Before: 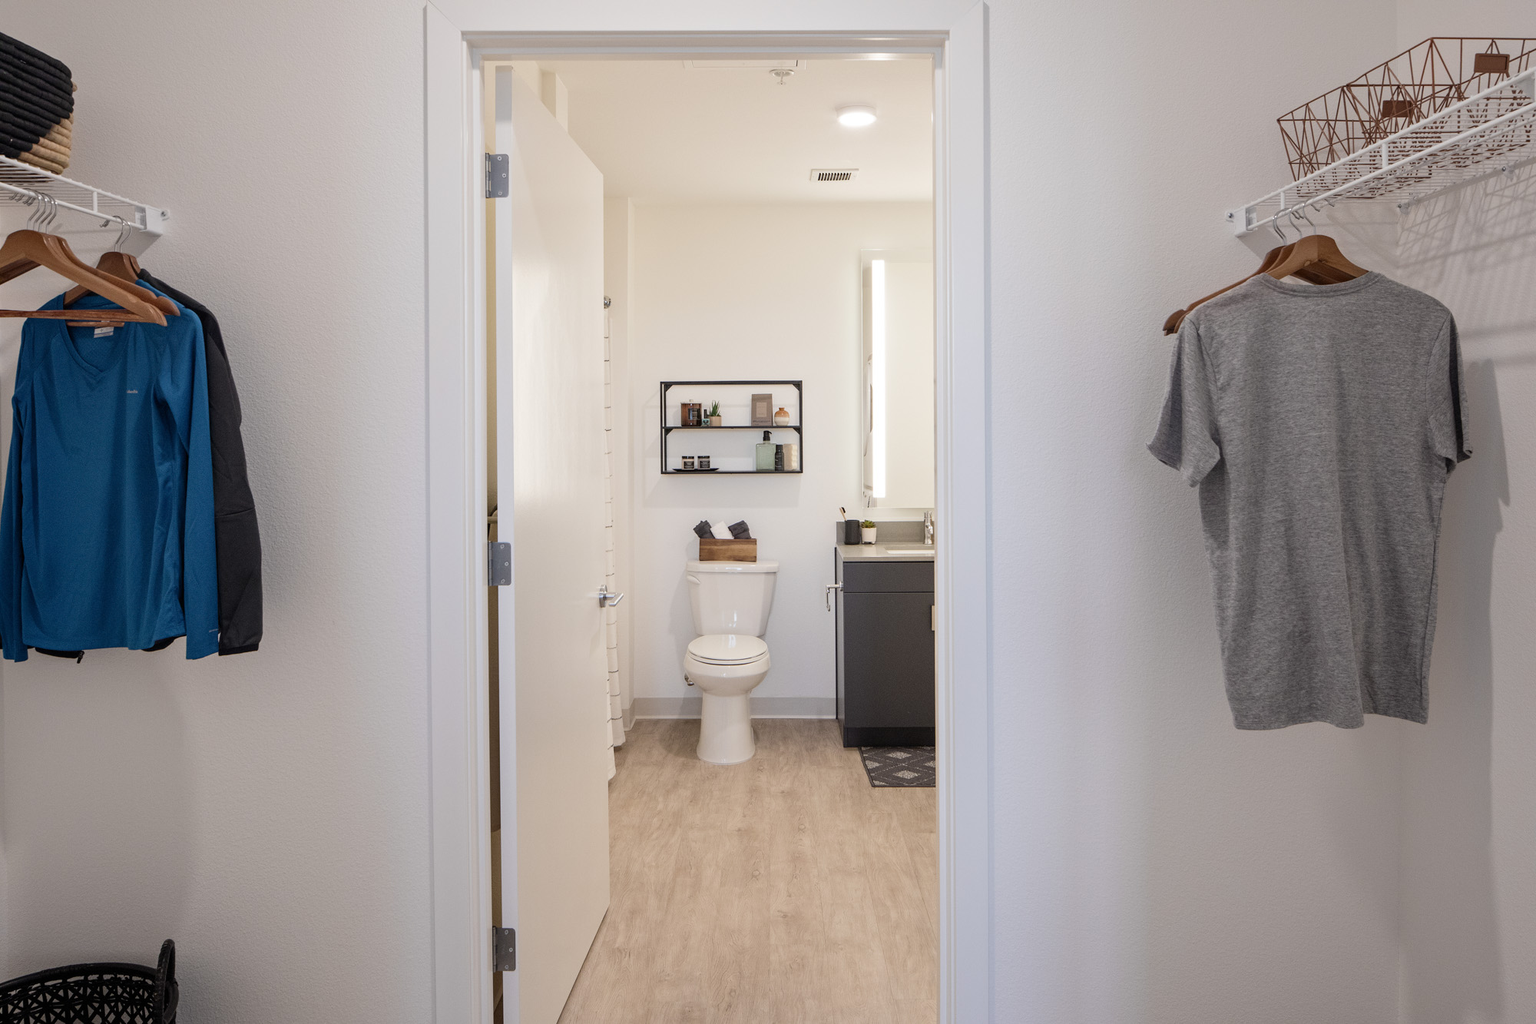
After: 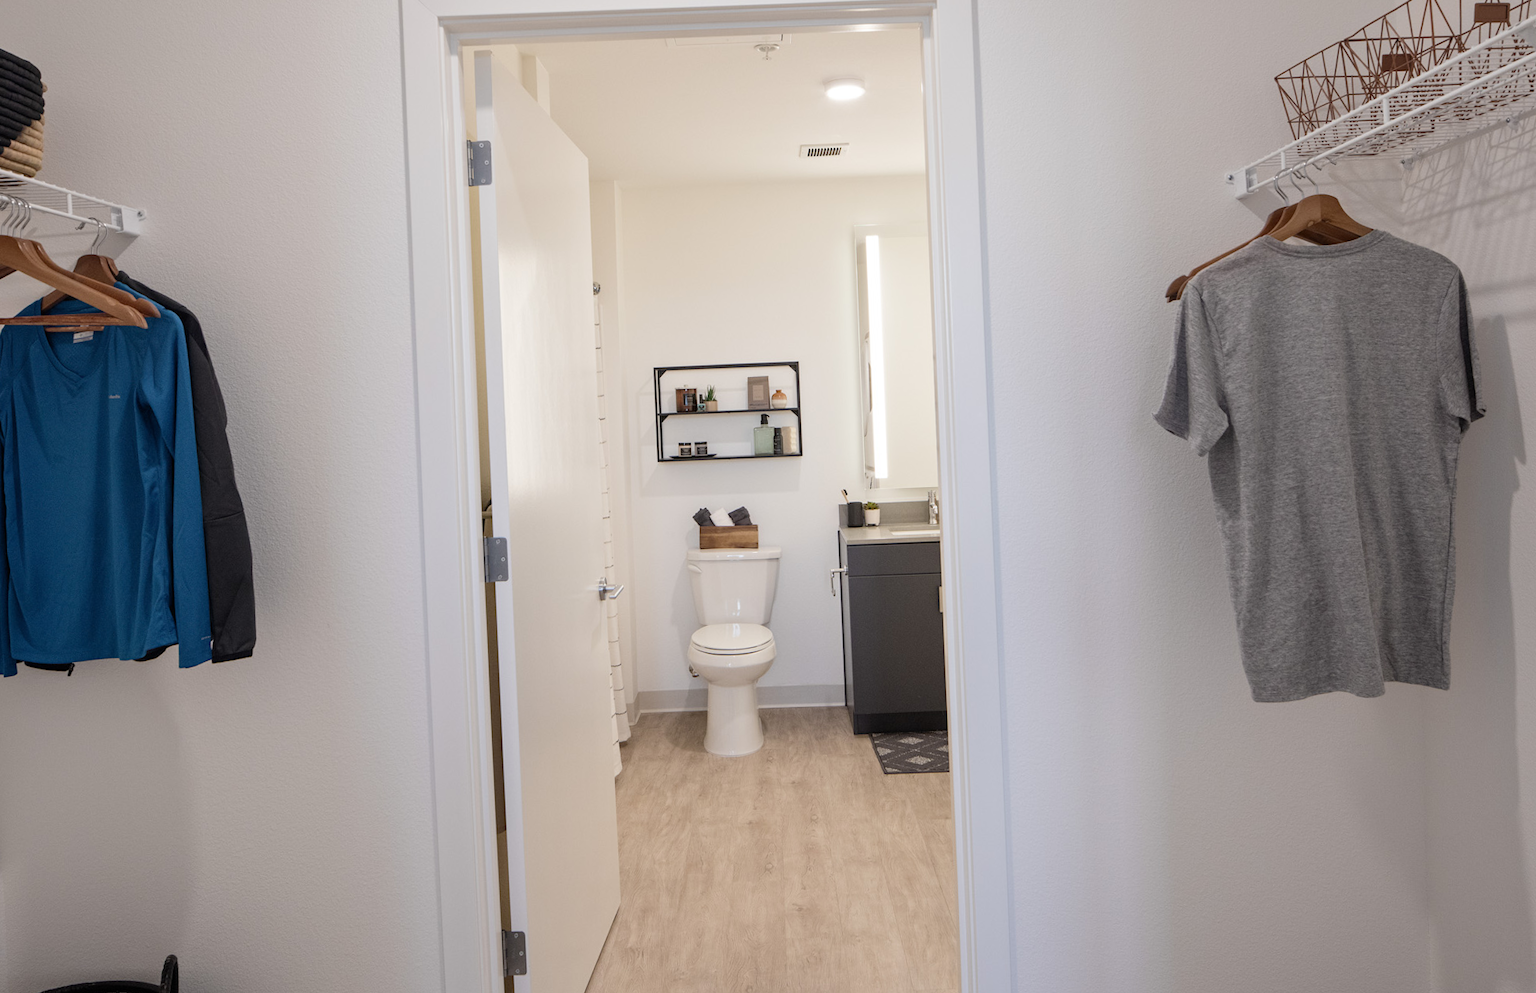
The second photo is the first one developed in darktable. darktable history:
rotate and perspective: rotation -2°, crop left 0.022, crop right 0.978, crop top 0.049, crop bottom 0.951
